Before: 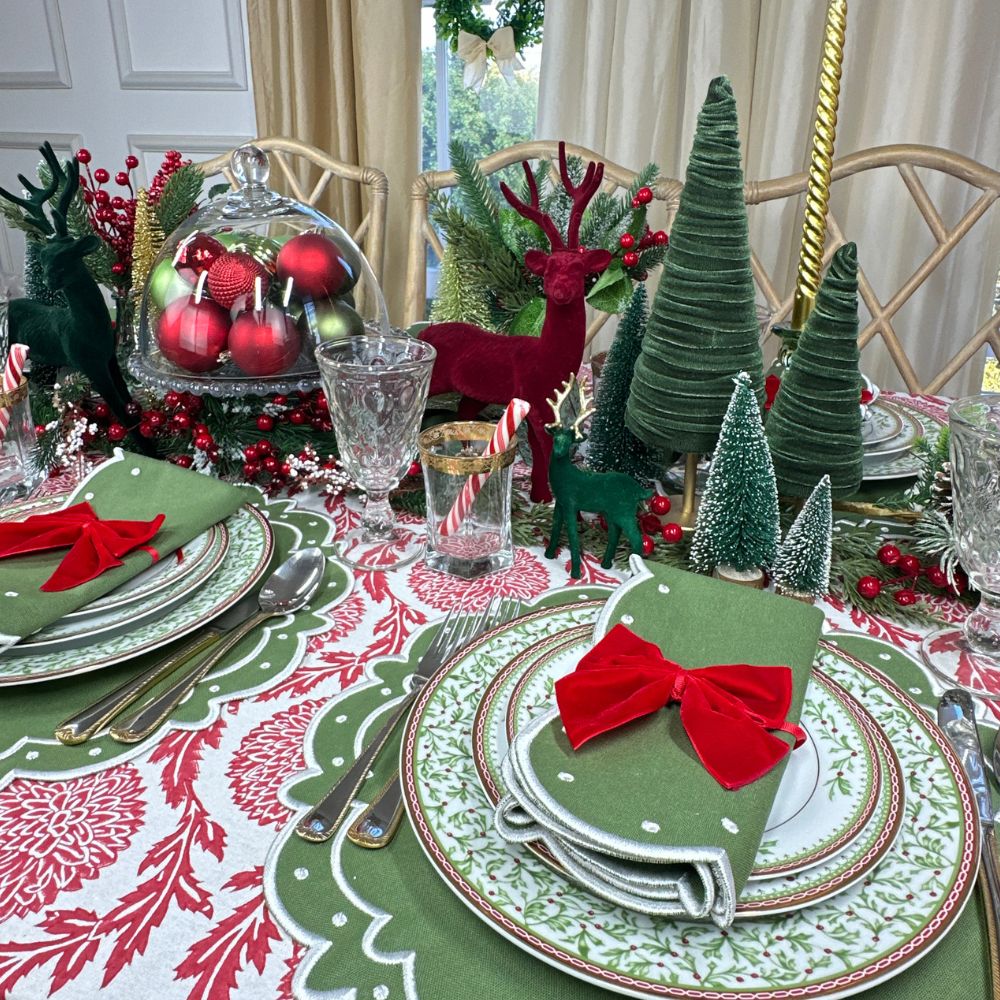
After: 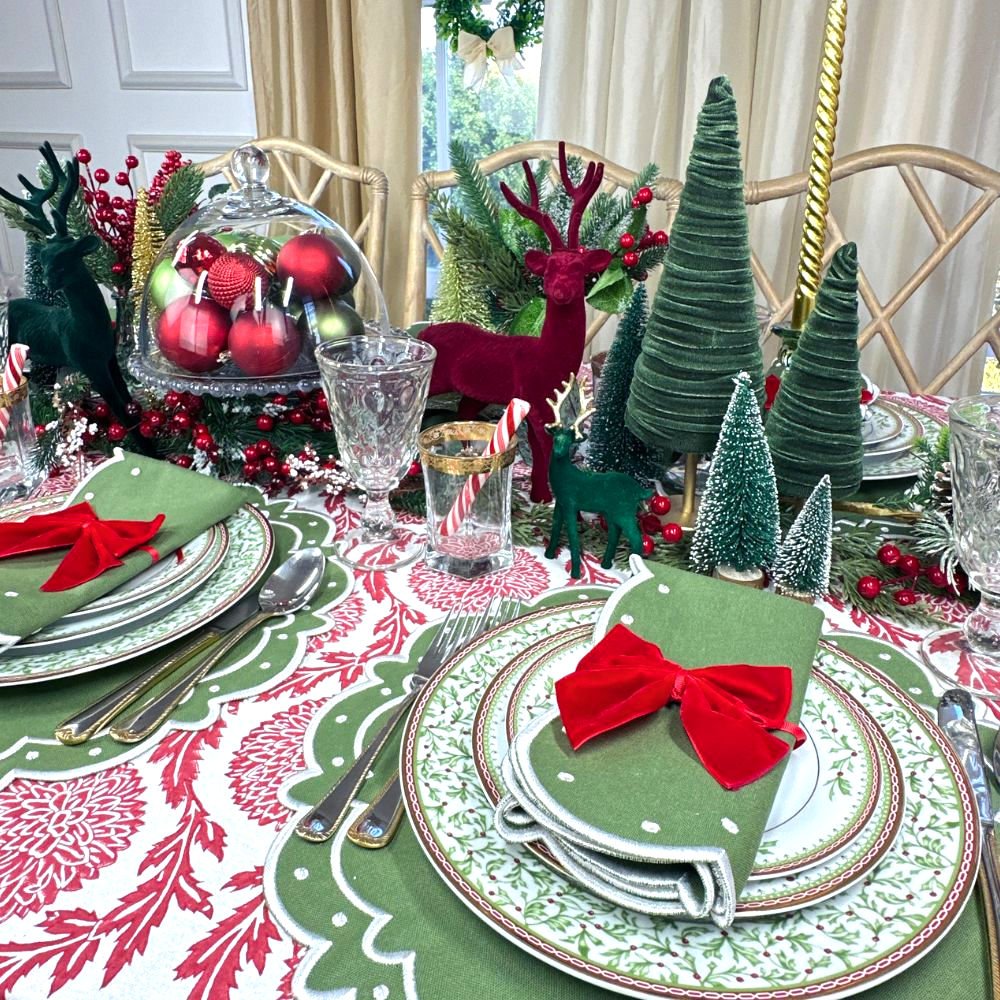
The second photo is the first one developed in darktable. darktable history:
color balance rgb: shadows lift › luminance -22.009%, shadows lift › chroma 6.637%, shadows lift › hue 271°, perceptual saturation grading › global saturation -2.109%, perceptual saturation grading › highlights -7.441%, perceptual saturation grading › mid-tones 8.016%, perceptual saturation grading › shadows 4.504%, global vibrance 20%
exposure: exposure 0.449 EV, compensate highlight preservation false
